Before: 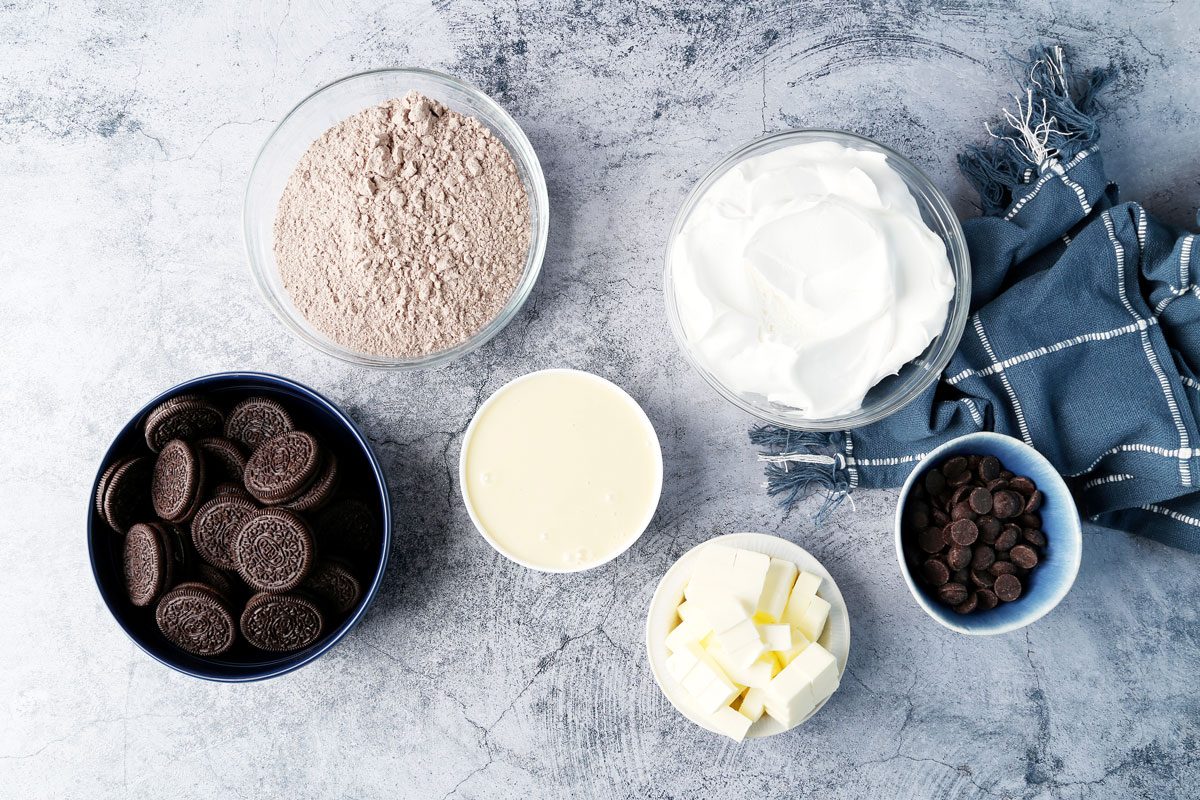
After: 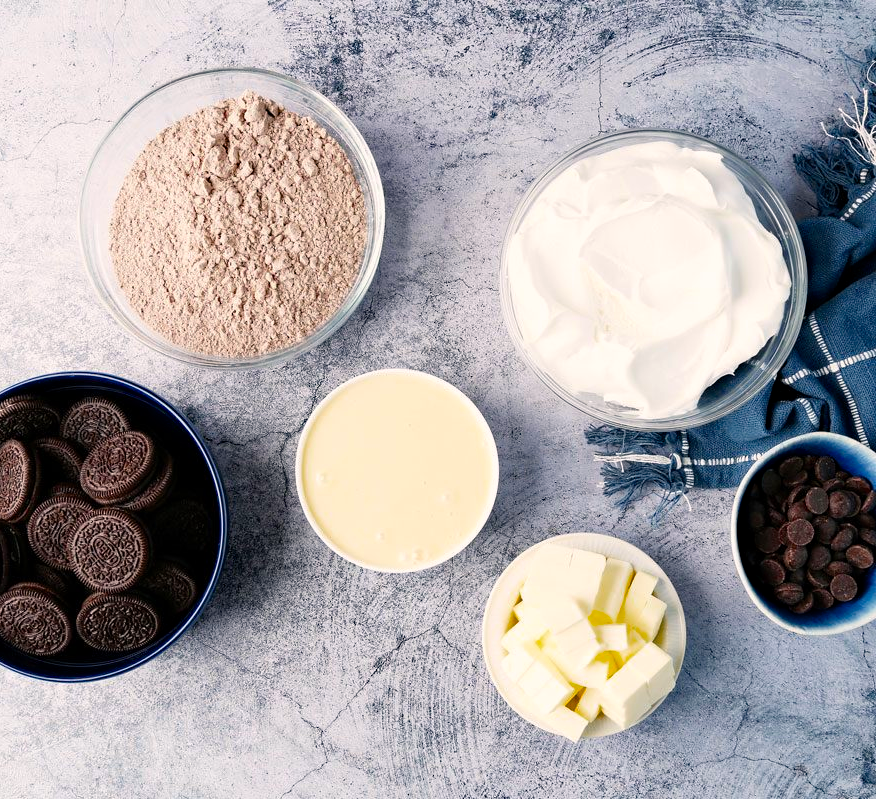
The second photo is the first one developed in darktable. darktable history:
haze removal: compatibility mode true, adaptive false
crop: left 13.703%, right 13.23%
color balance rgb: highlights gain › chroma 1.568%, highlights gain › hue 55.5°, perceptual saturation grading › global saturation 19.739%, global vibrance 15.976%, saturation formula JzAzBz (2021)
